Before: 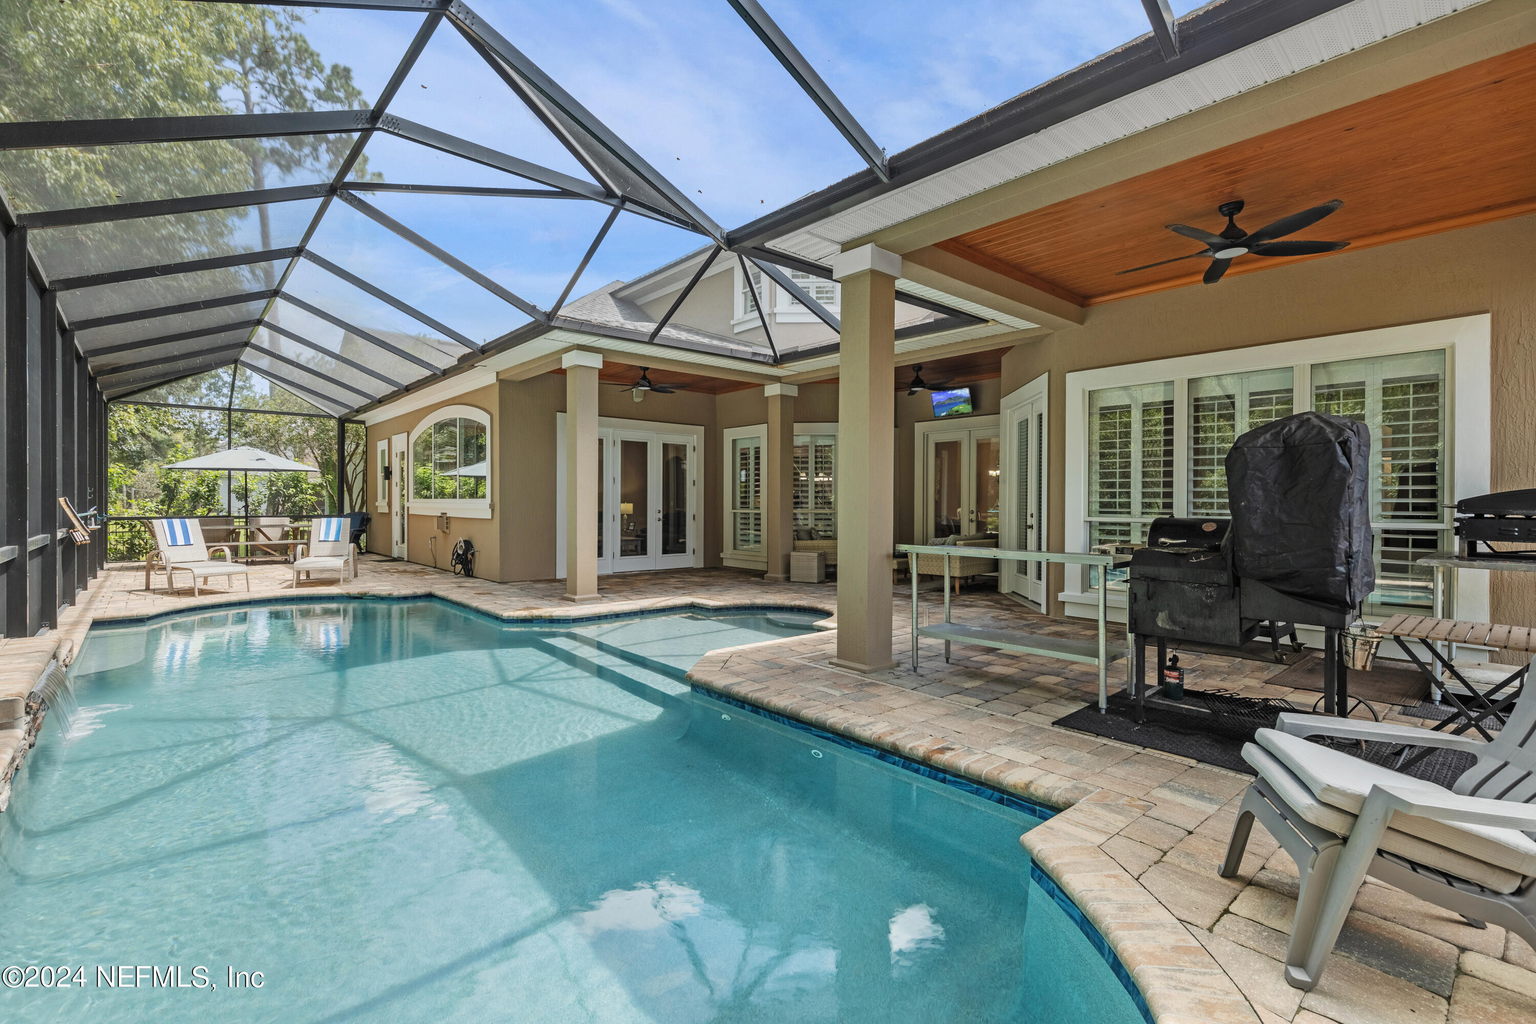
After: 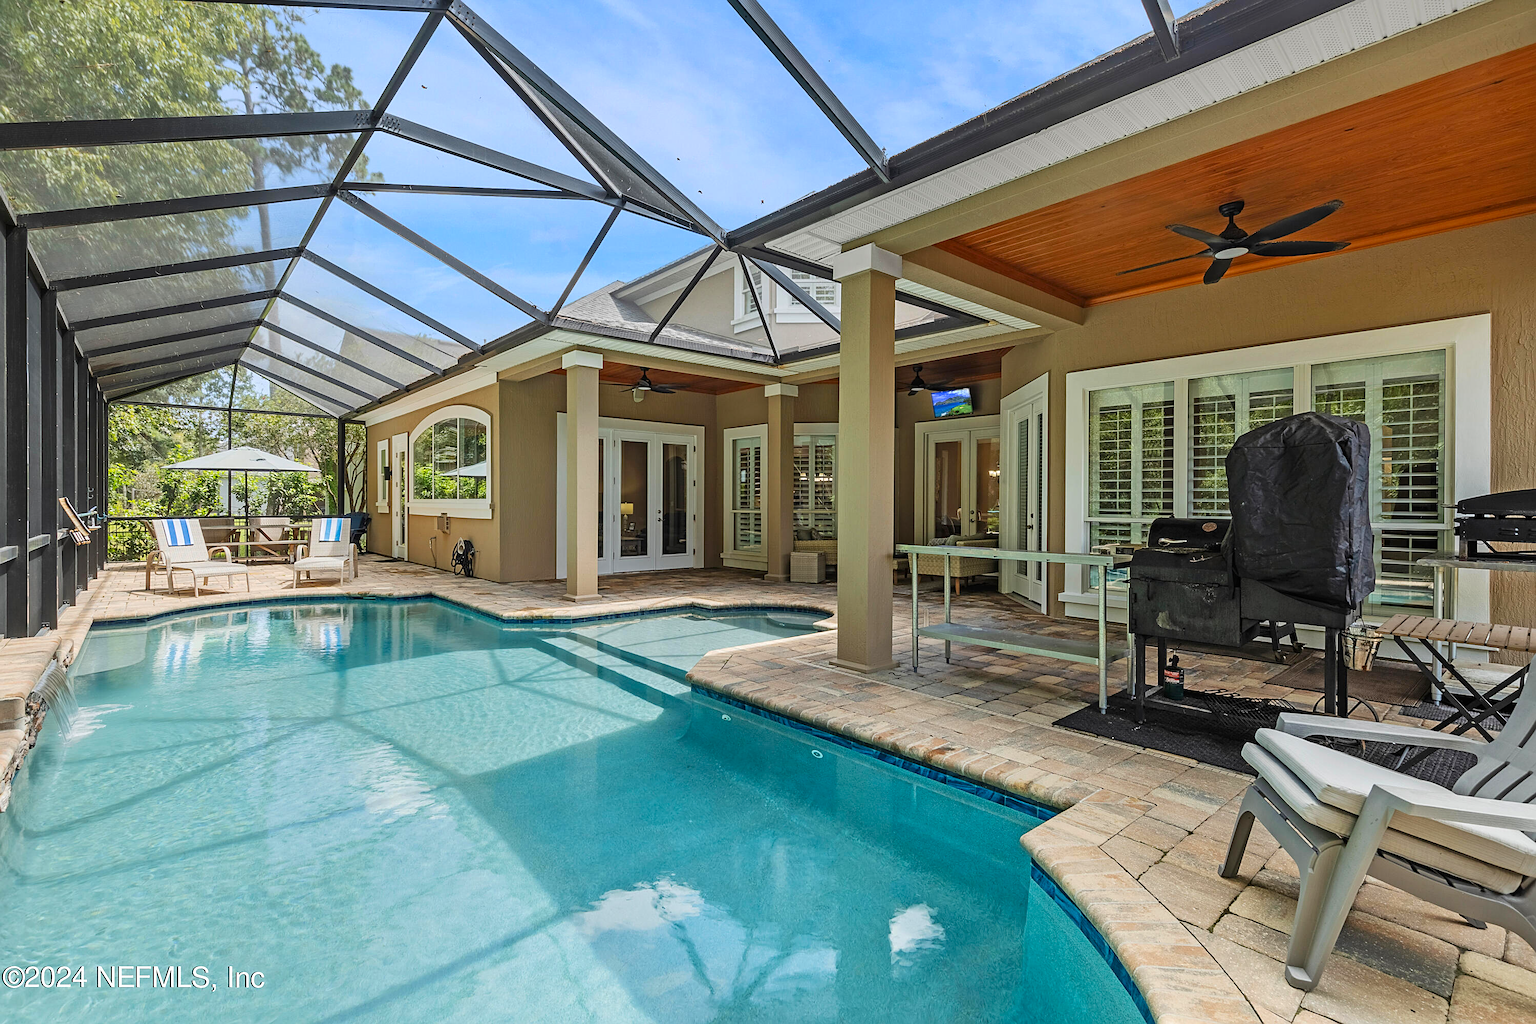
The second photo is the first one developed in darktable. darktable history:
contrast brightness saturation: contrast 0.09, saturation 0.281
sharpen: on, module defaults
